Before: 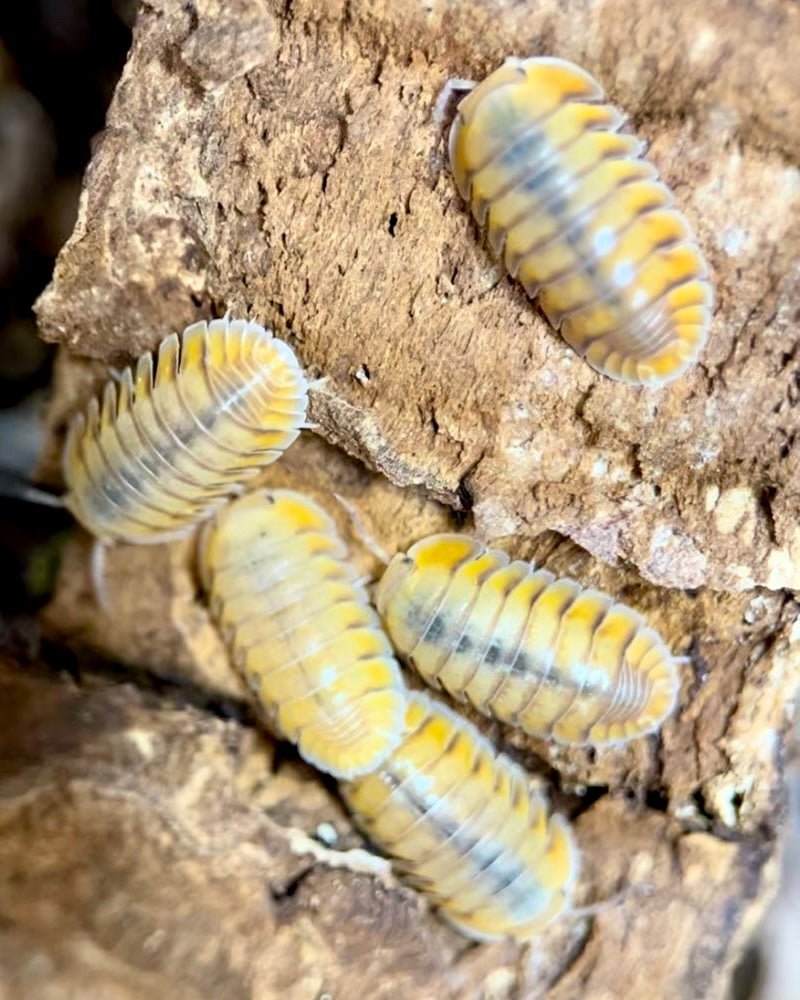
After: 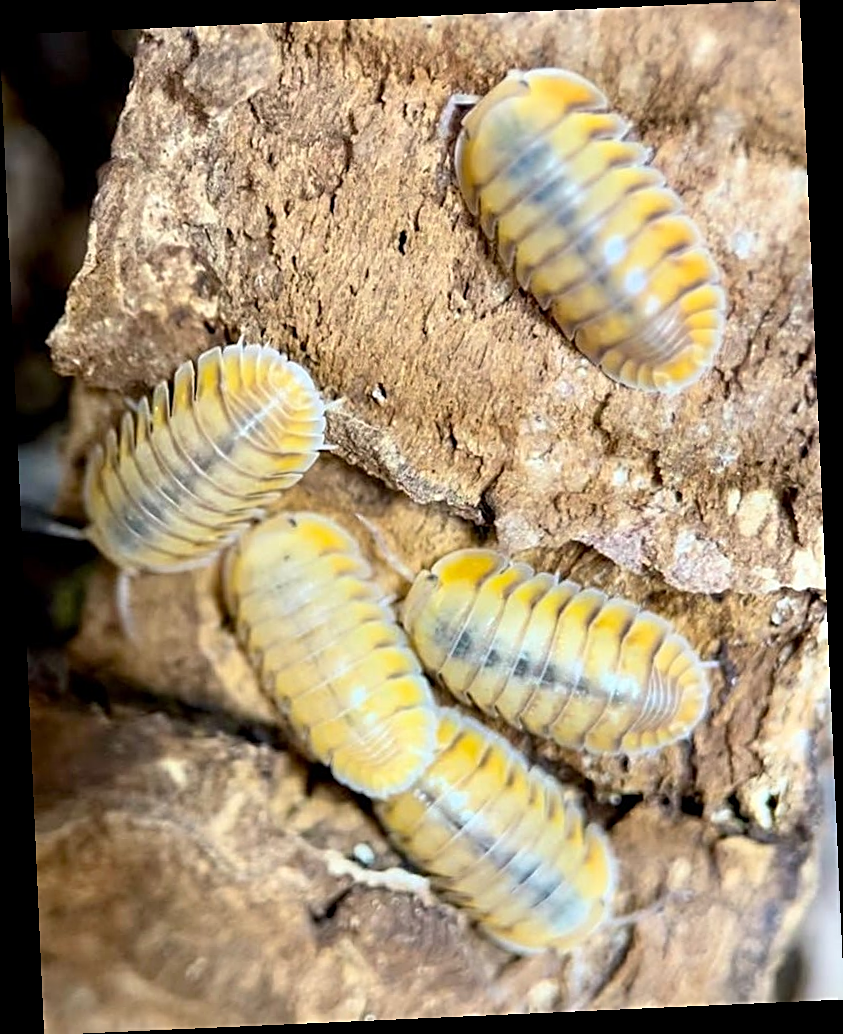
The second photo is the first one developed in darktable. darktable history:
rotate and perspective: rotation -2.56°, automatic cropping off
sharpen: on, module defaults
